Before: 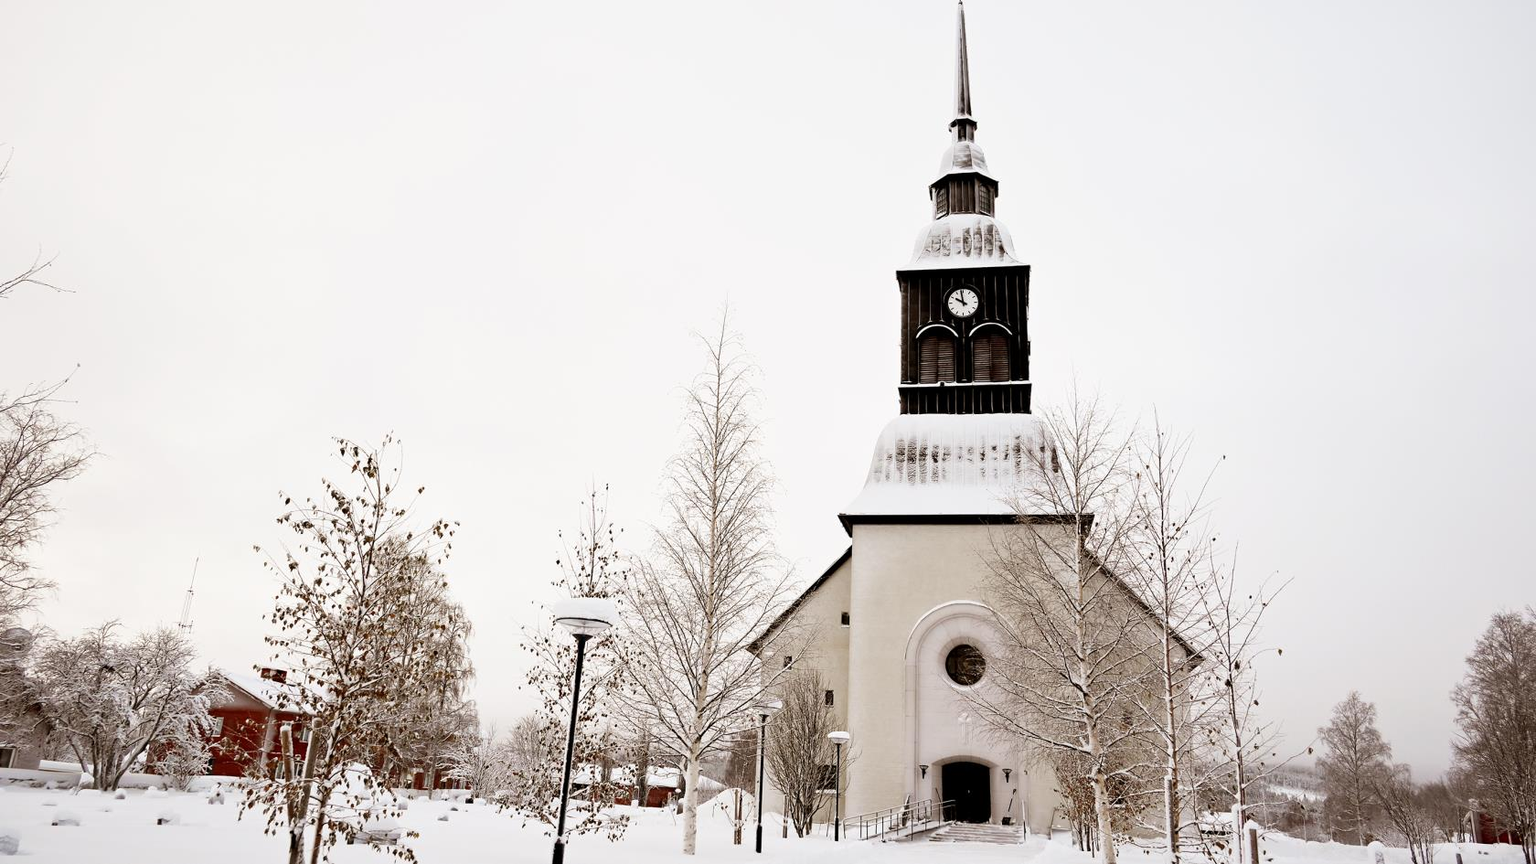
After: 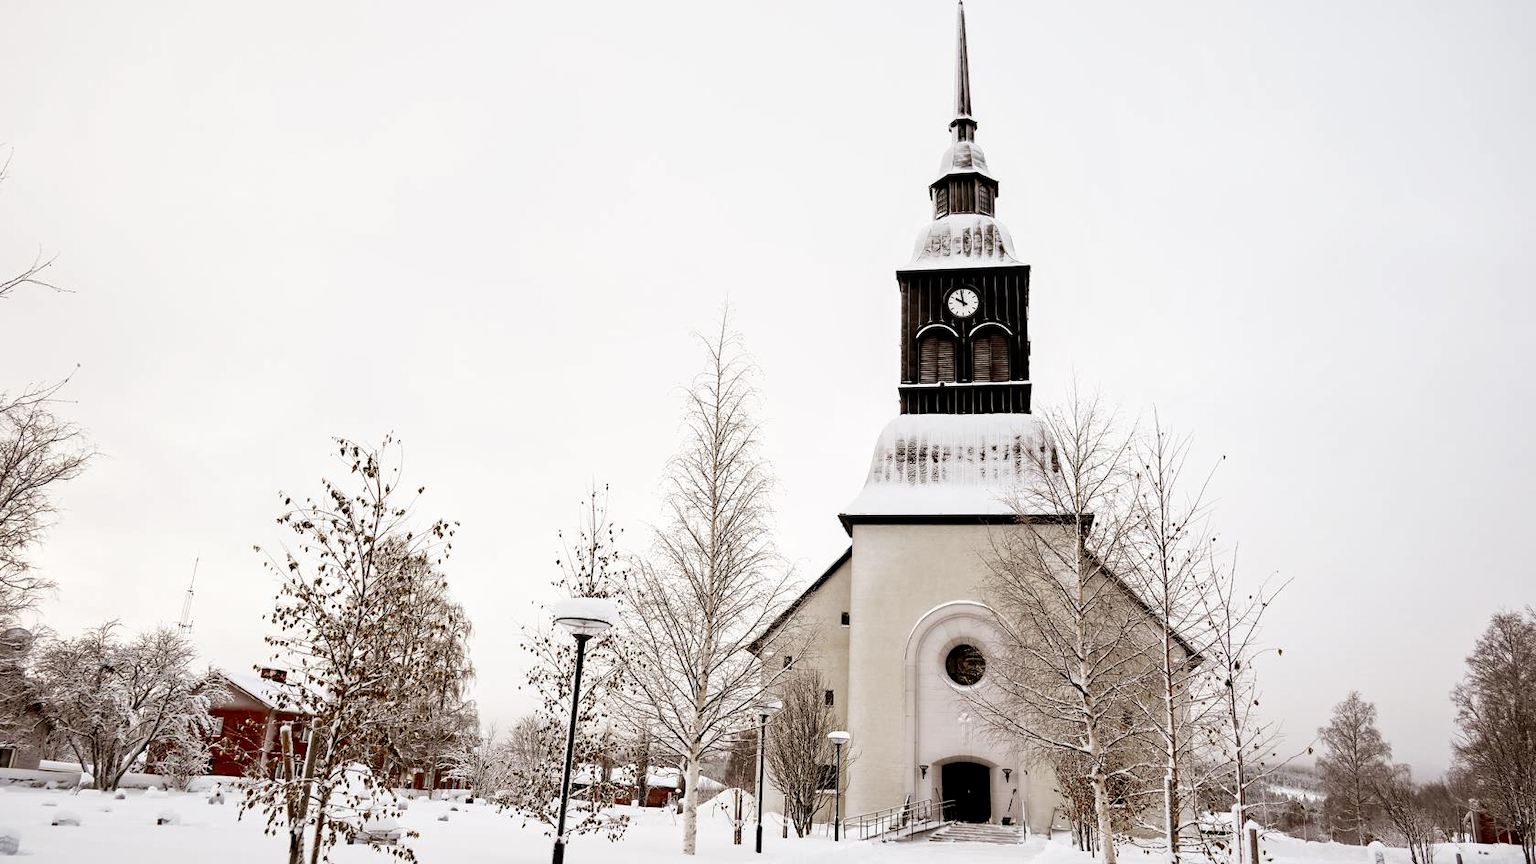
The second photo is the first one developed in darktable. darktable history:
local contrast: highlights 89%, shadows 79%
